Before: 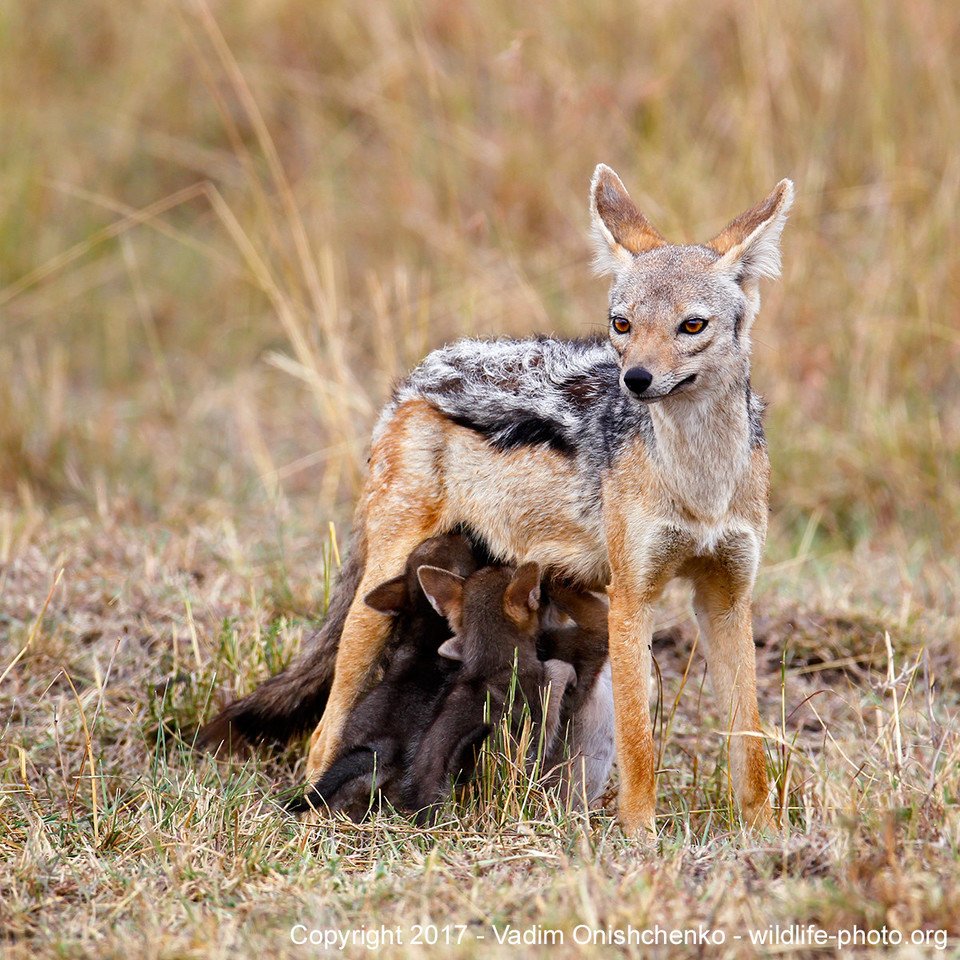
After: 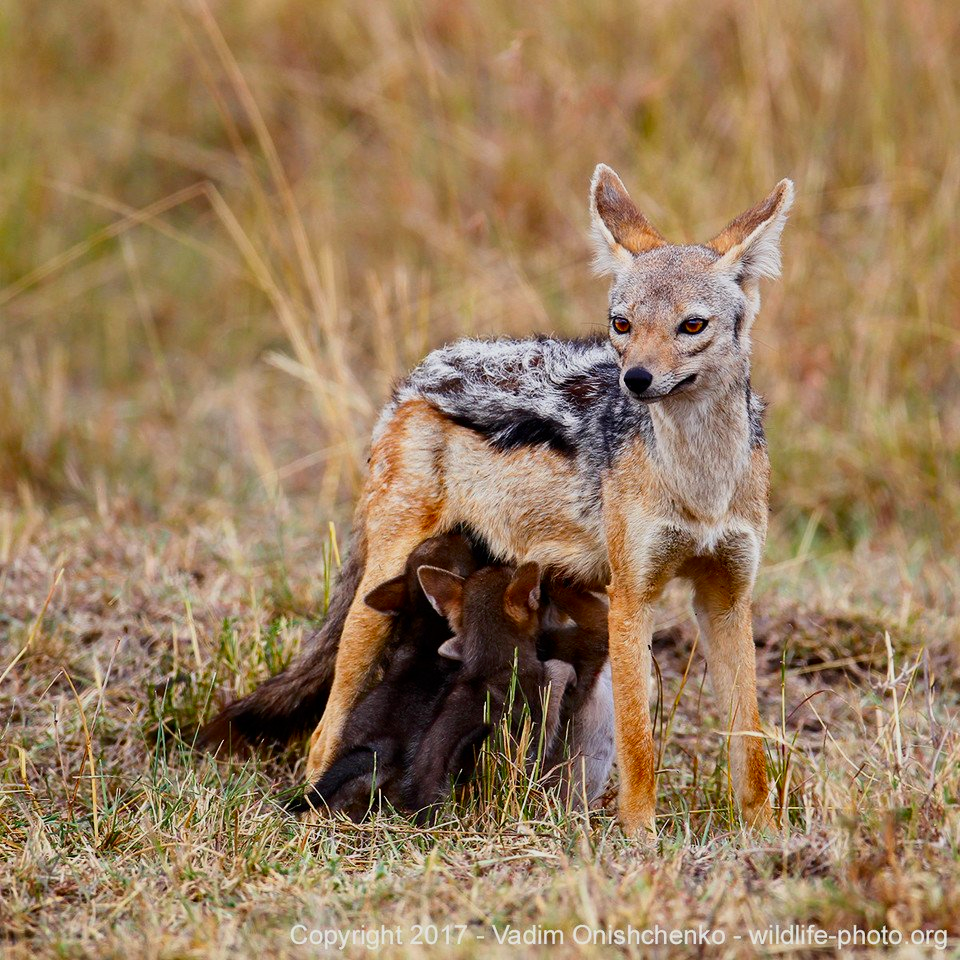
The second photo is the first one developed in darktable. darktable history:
exposure: exposure -0.49 EV, compensate exposure bias true, compensate highlight preservation false
contrast brightness saturation: contrast 0.164, saturation 0.318
